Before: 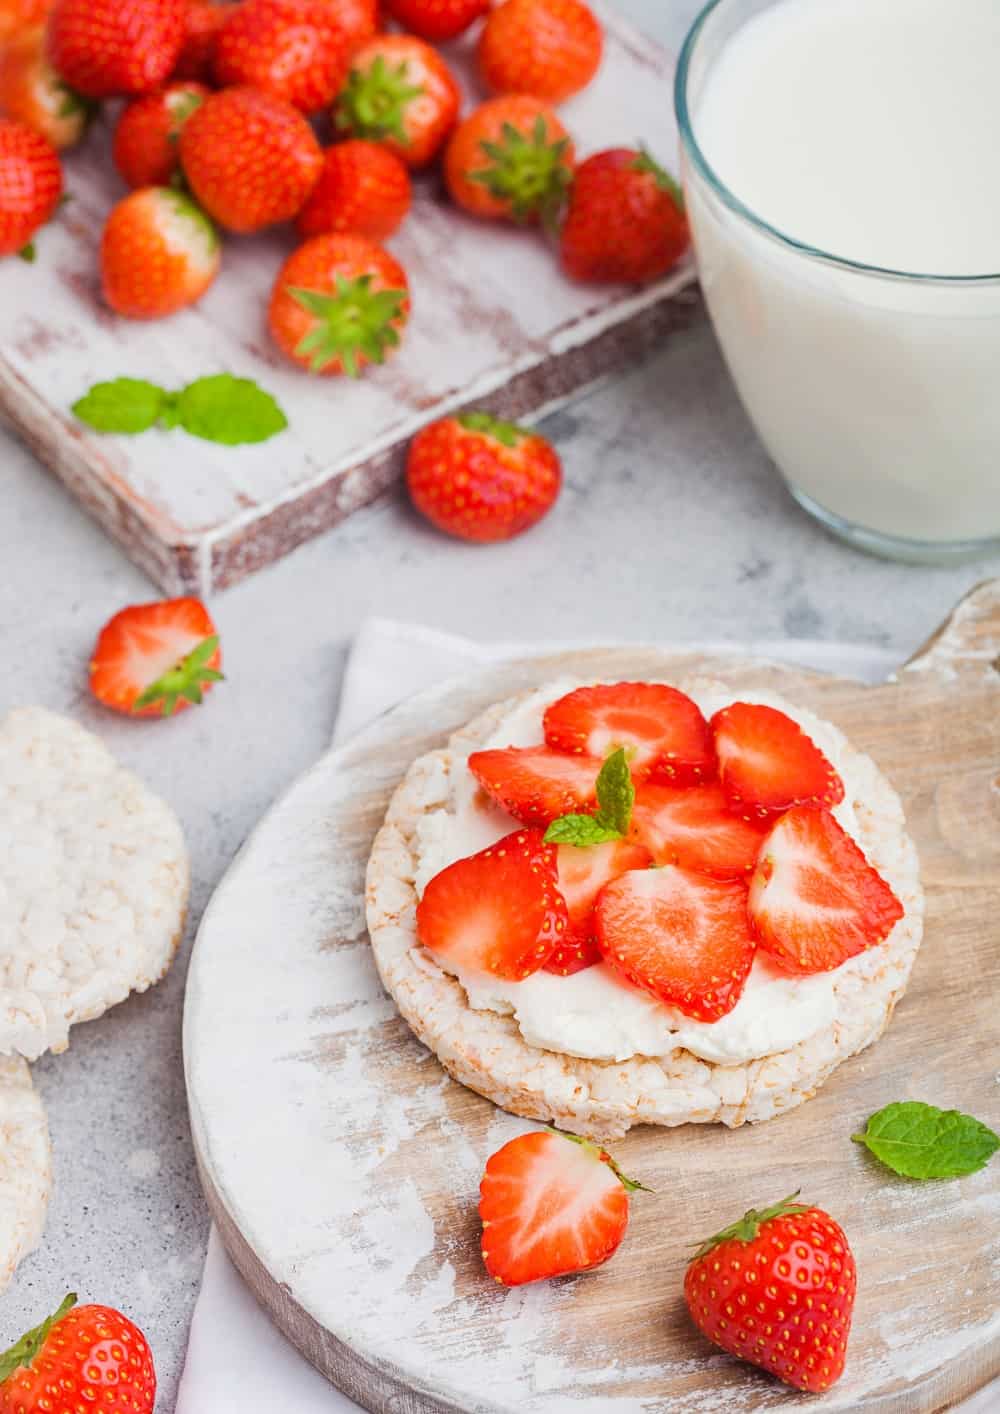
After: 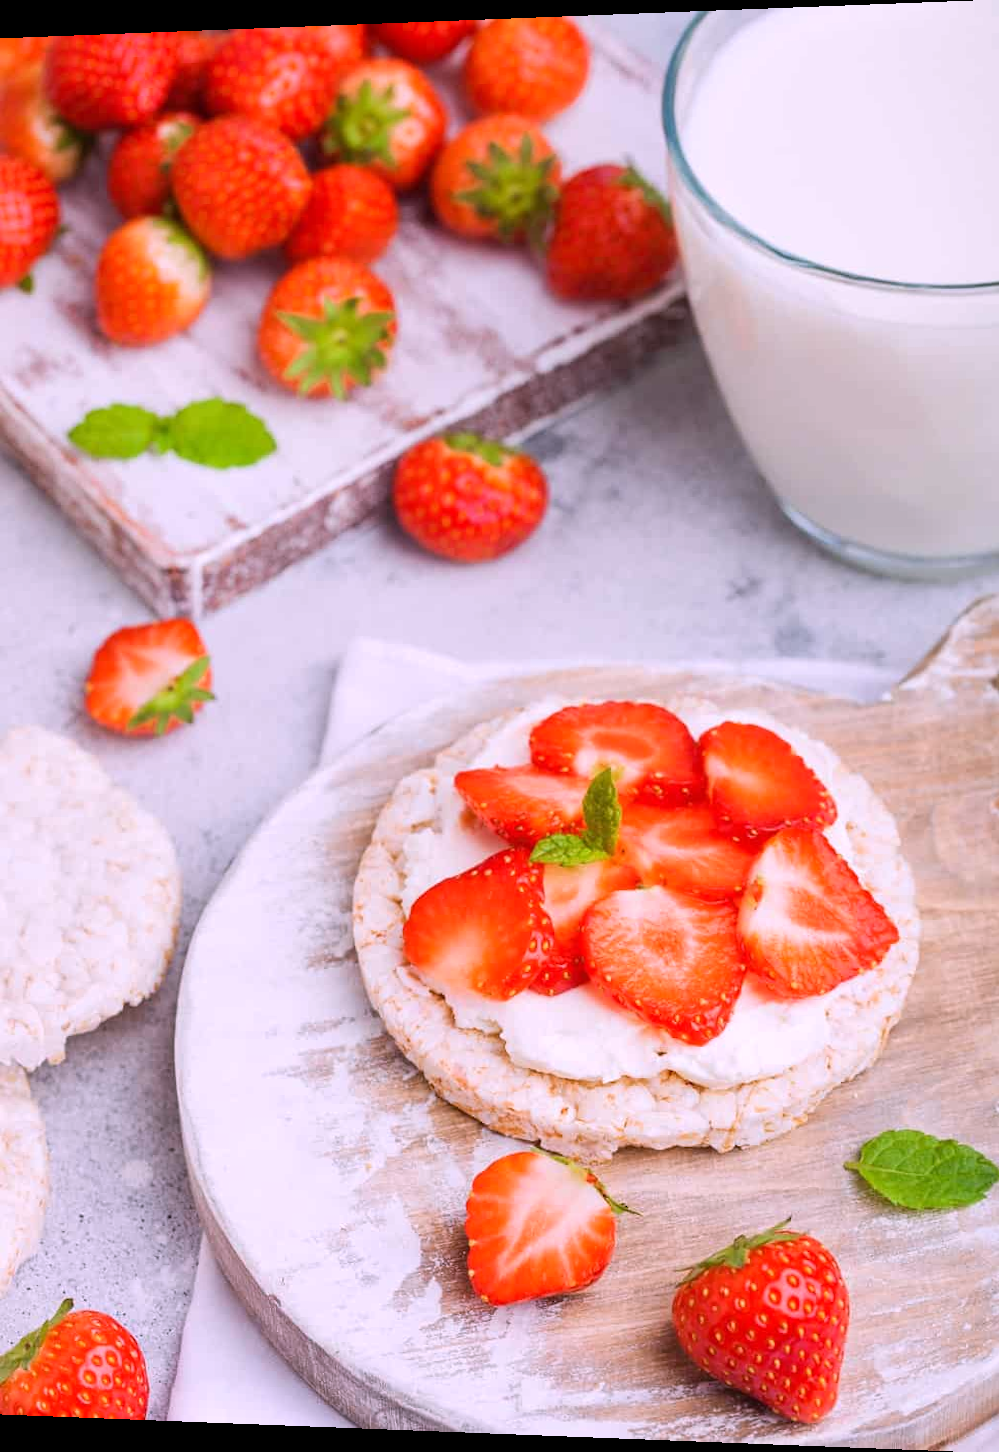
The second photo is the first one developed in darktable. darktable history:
rotate and perspective: lens shift (horizontal) -0.055, automatic cropping off
white balance: red 1.066, blue 1.119
